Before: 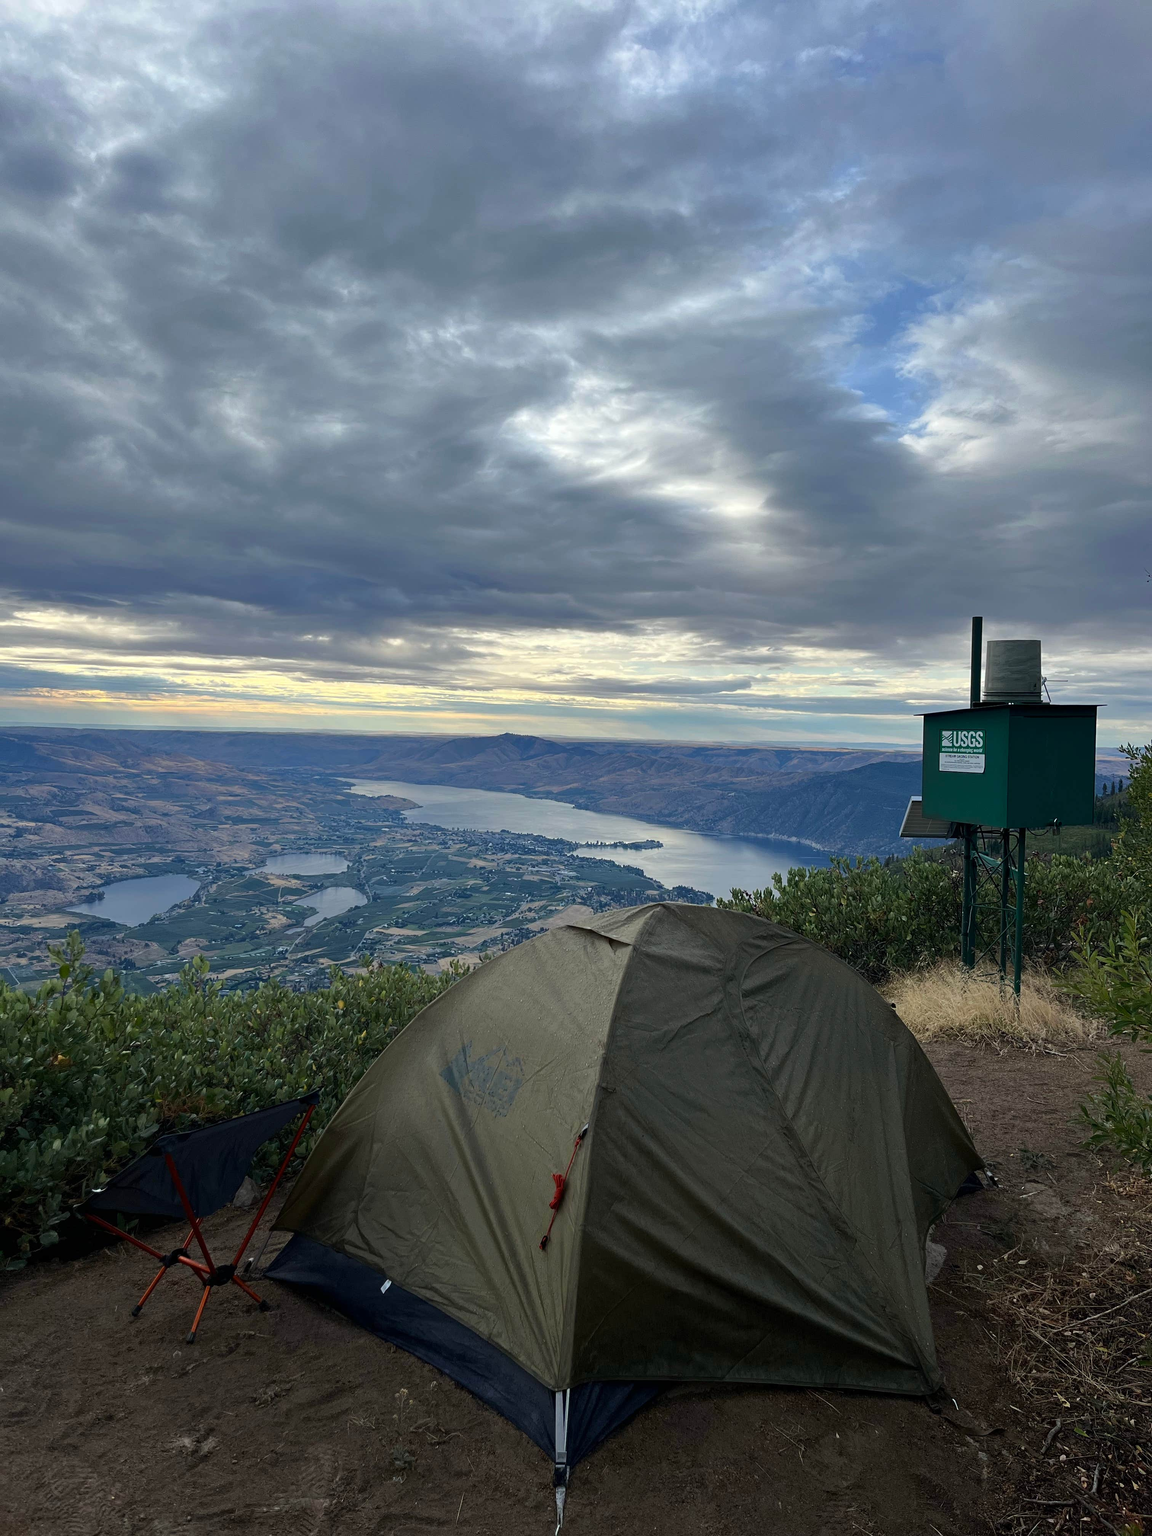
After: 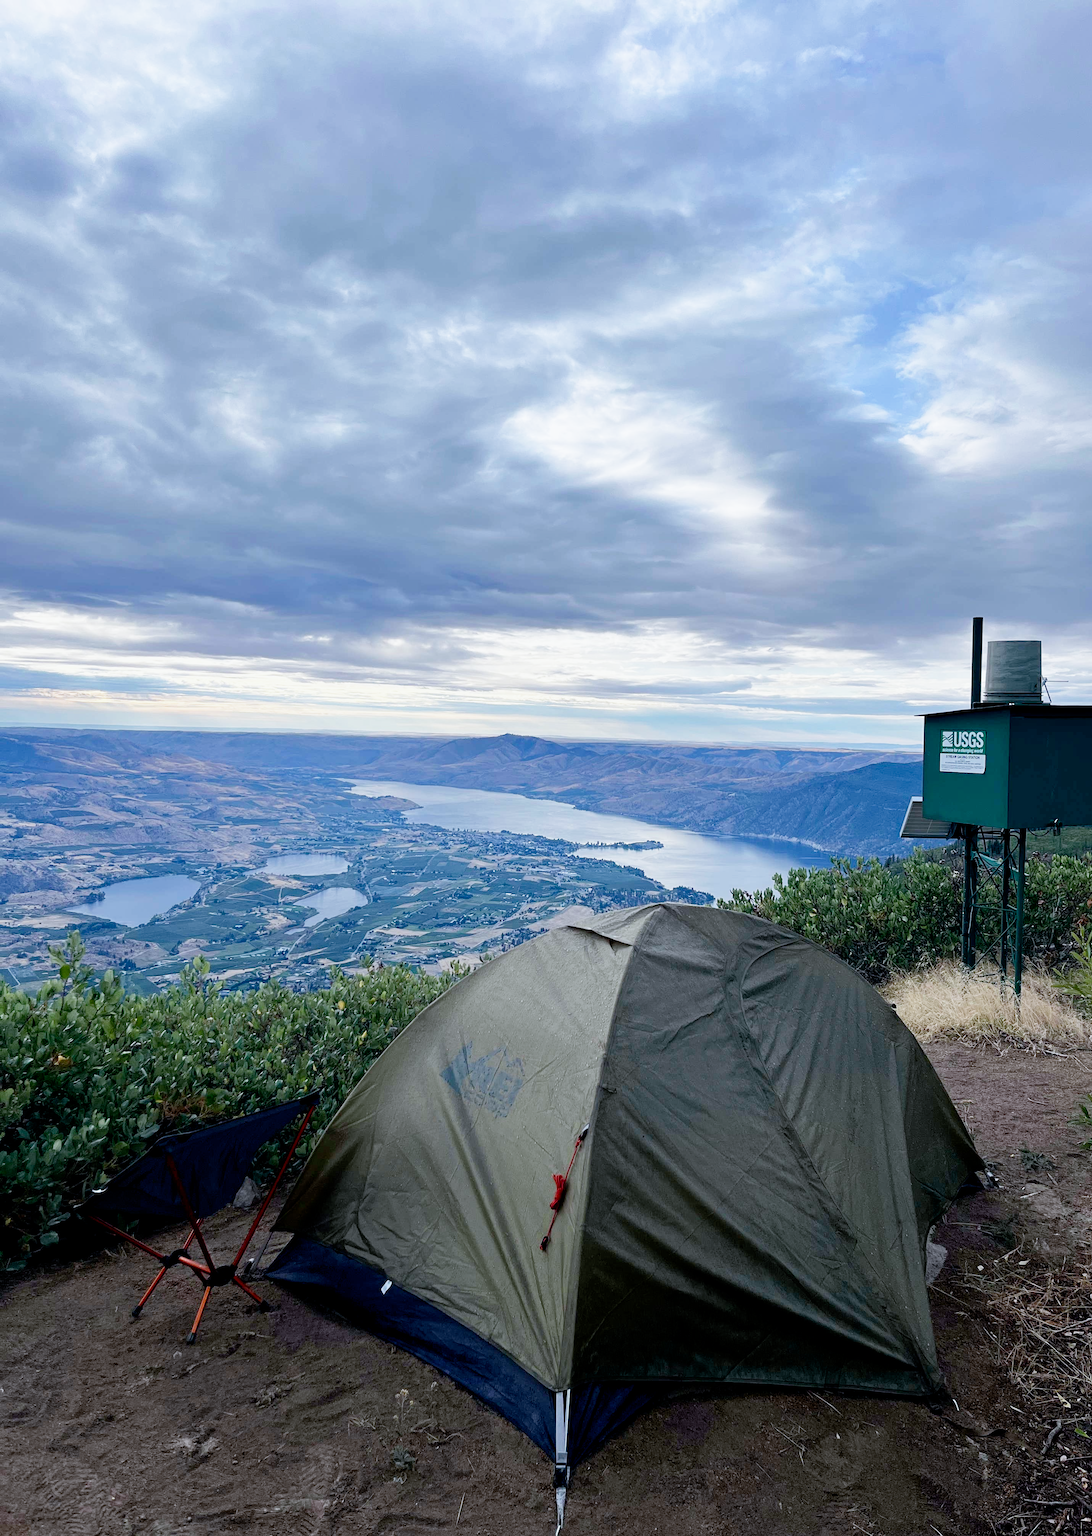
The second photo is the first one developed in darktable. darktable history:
filmic rgb: black relative exposure -7.6 EV, white relative exposure 4.63 EV, target black luminance 0%, hardness 3.57, latitude 50.49%, contrast 1.03, highlights saturation mix 9.64%, shadows ↔ highlights balance -0.157%, preserve chrominance no, color science v3 (2019), use custom middle-gray values true
exposure: black level correction 0, exposure 1.096 EV, compensate exposure bias true, compensate highlight preservation false
color calibration: gray › normalize channels true, illuminant as shot in camera, x 0.369, y 0.382, temperature 4315.95 K, gamut compression 0.016
crop and rotate: right 5.206%
